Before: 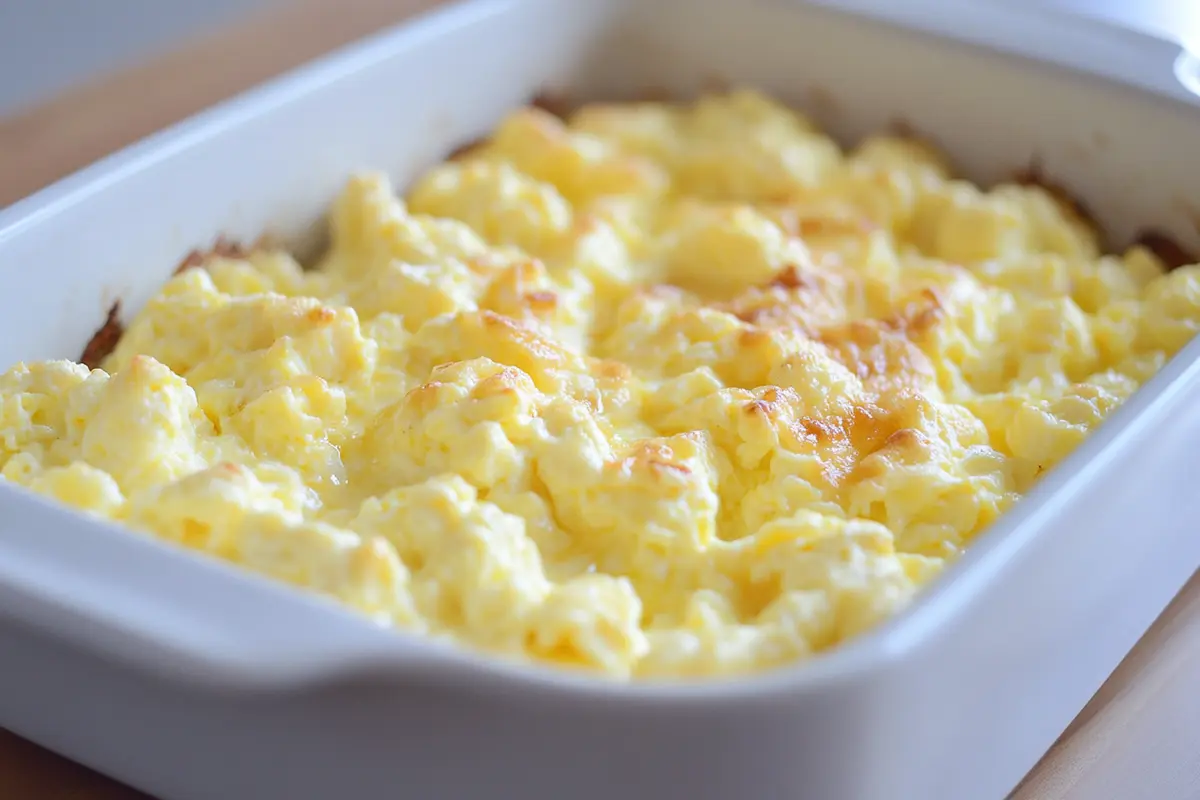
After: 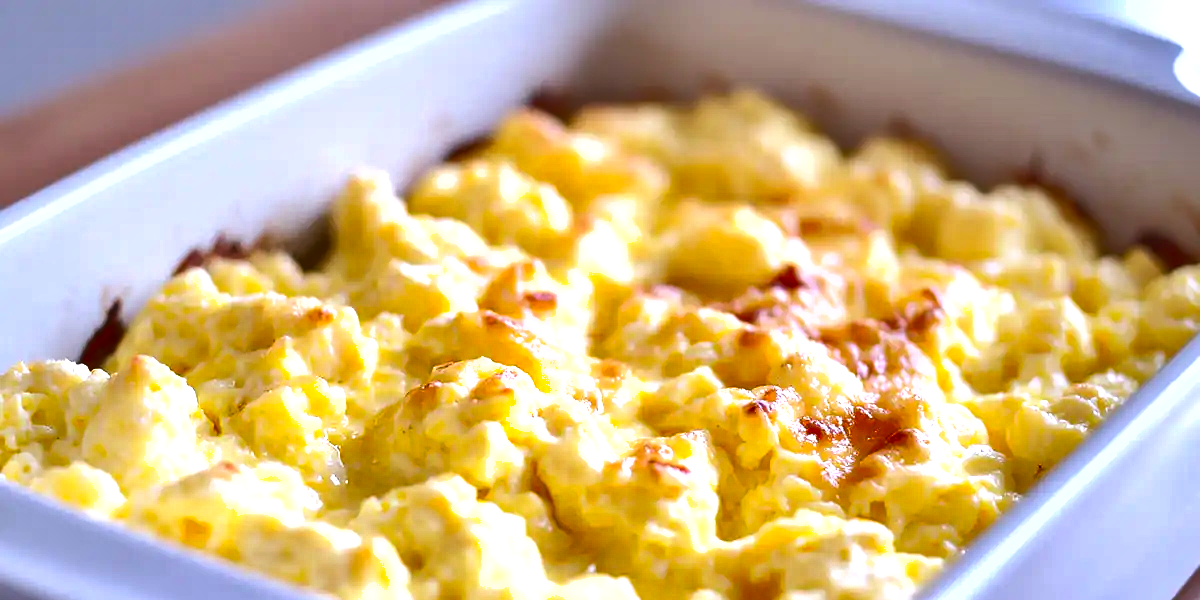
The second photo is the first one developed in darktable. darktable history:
crop: bottom 24.988%
white balance: red 1.05, blue 1.072
exposure: compensate highlight preservation false
color calibration: output R [0.946, 0.065, -0.013, 0], output G [-0.246, 1.264, -0.017, 0], output B [0.046, -0.098, 1.05, 0], illuminant custom, x 0.344, y 0.359, temperature 5045.54 K
levels: levels [0, 0.43, 0.859]
shadows and highlights: shadows 60, highlights -60.23, soften with gaussian
